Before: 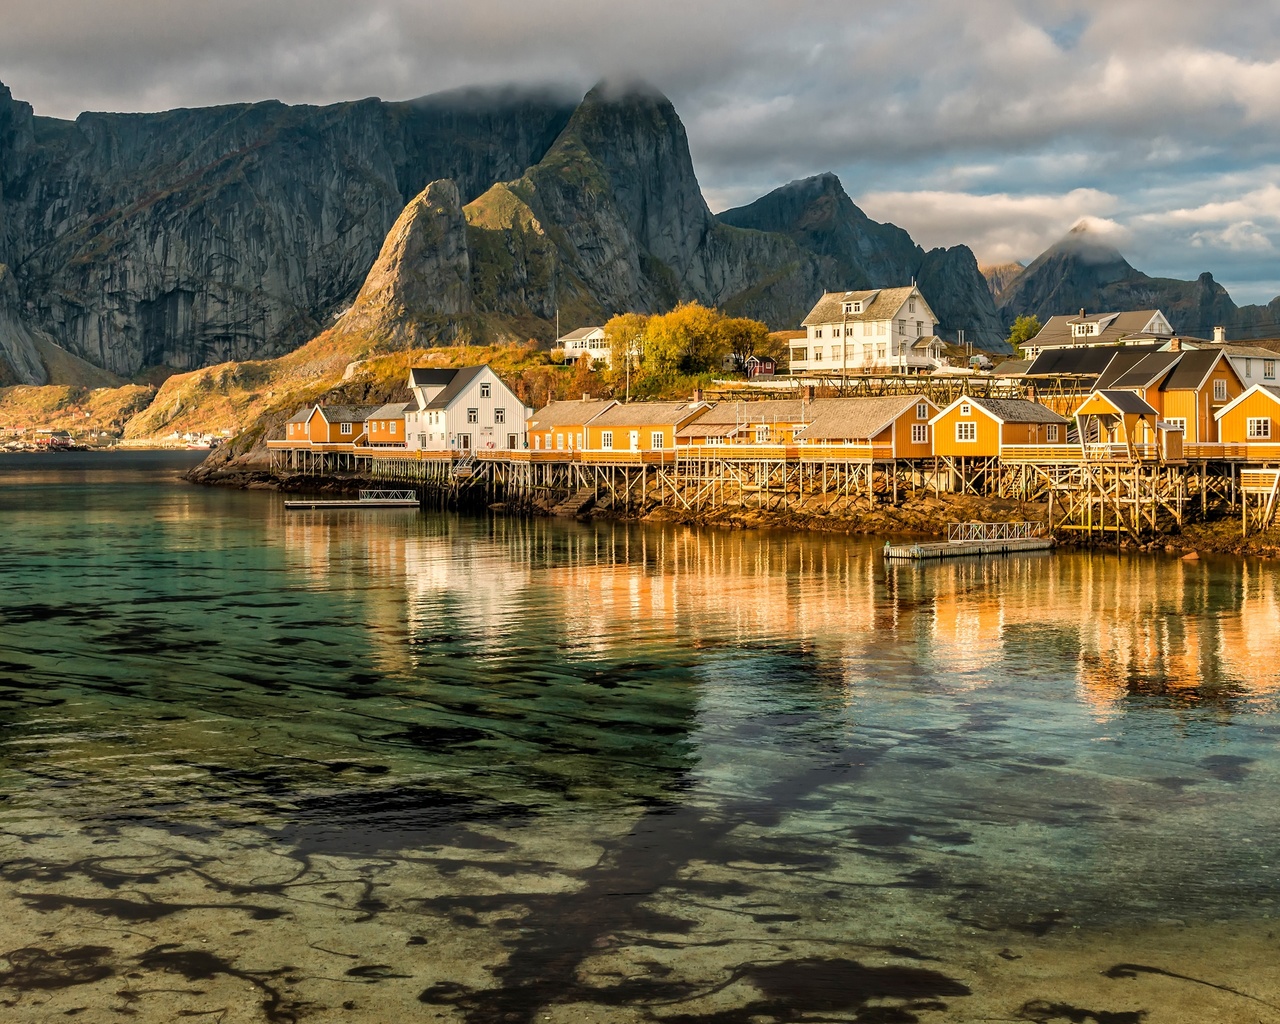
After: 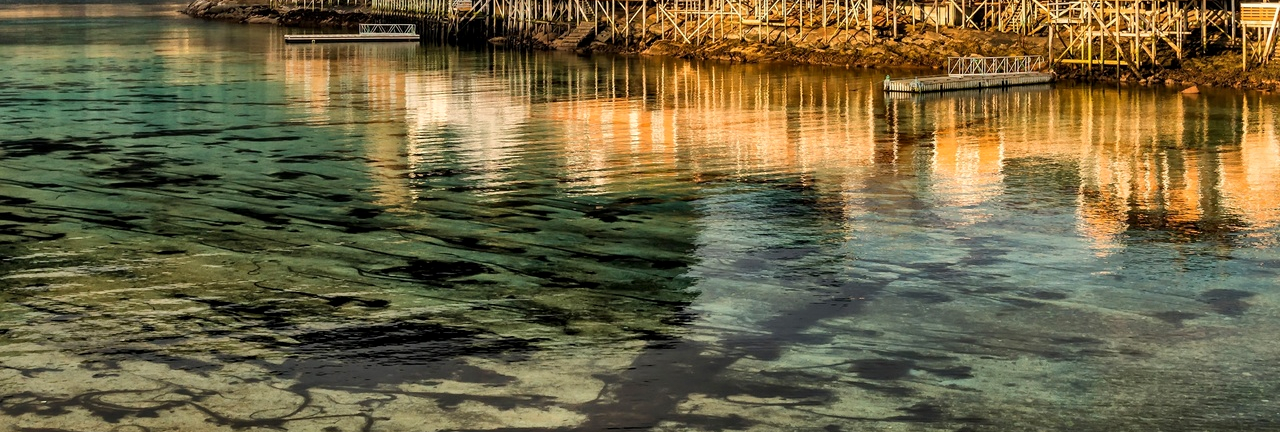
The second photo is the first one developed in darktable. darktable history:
crop: top 45.551%, bottom 12.262%
shadows and highlights: shadows 60, highlights -60.23, soften with gaussian
local contrast: mode bilateral grid, contrast 20, coarseness 50, detail 120%, midtone range 0.2
